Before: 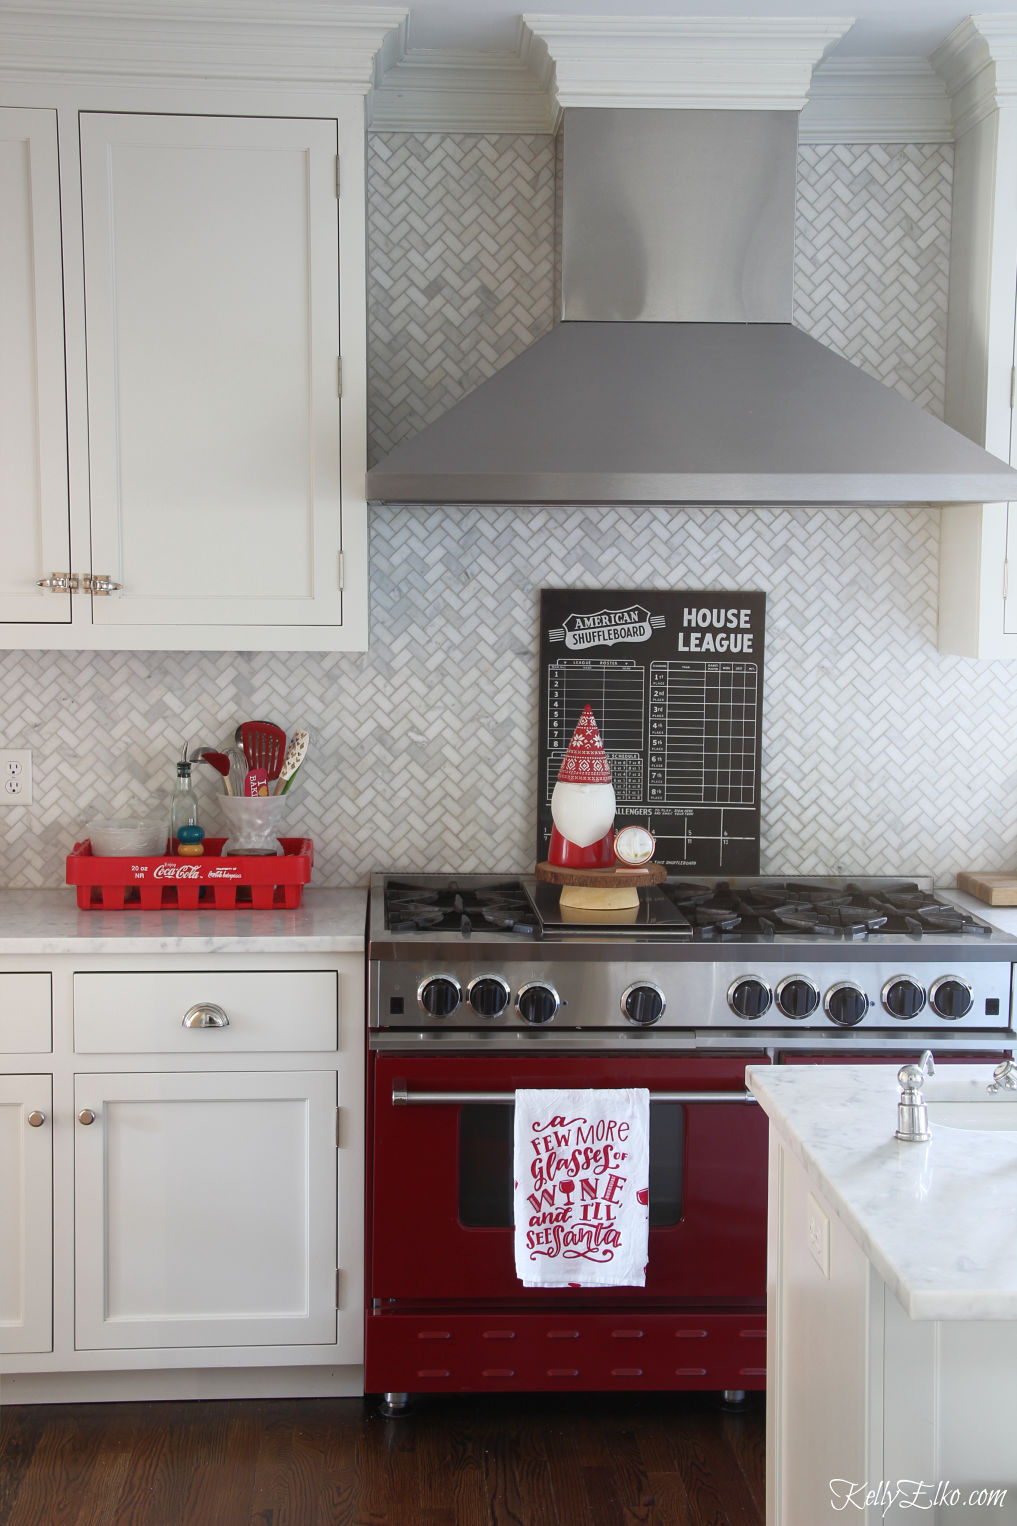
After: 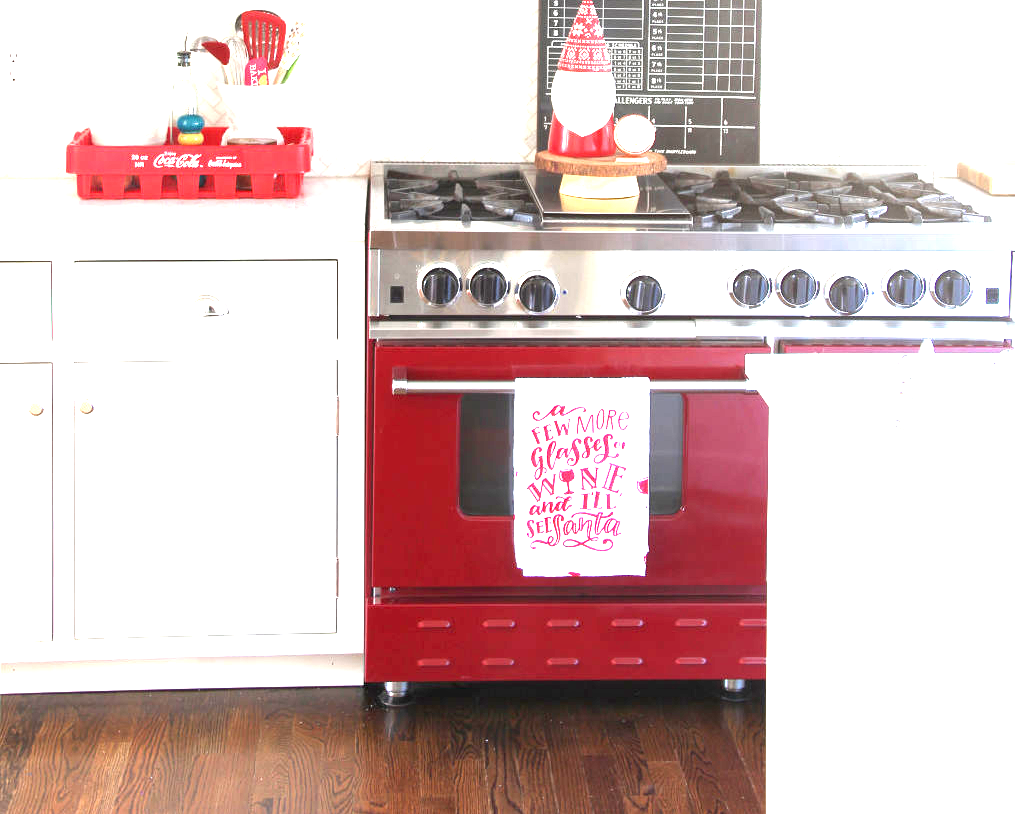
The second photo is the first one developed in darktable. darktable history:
local contrast: highlights 107%, shadows 99%, detail 120%, midtone range 0.2
exposure: black level correction 0.001, exposure 2.654 EV, compensate exposure bias true, compensate highlight preservation false
crop and rotate: top 46.613%, right 0.108%
